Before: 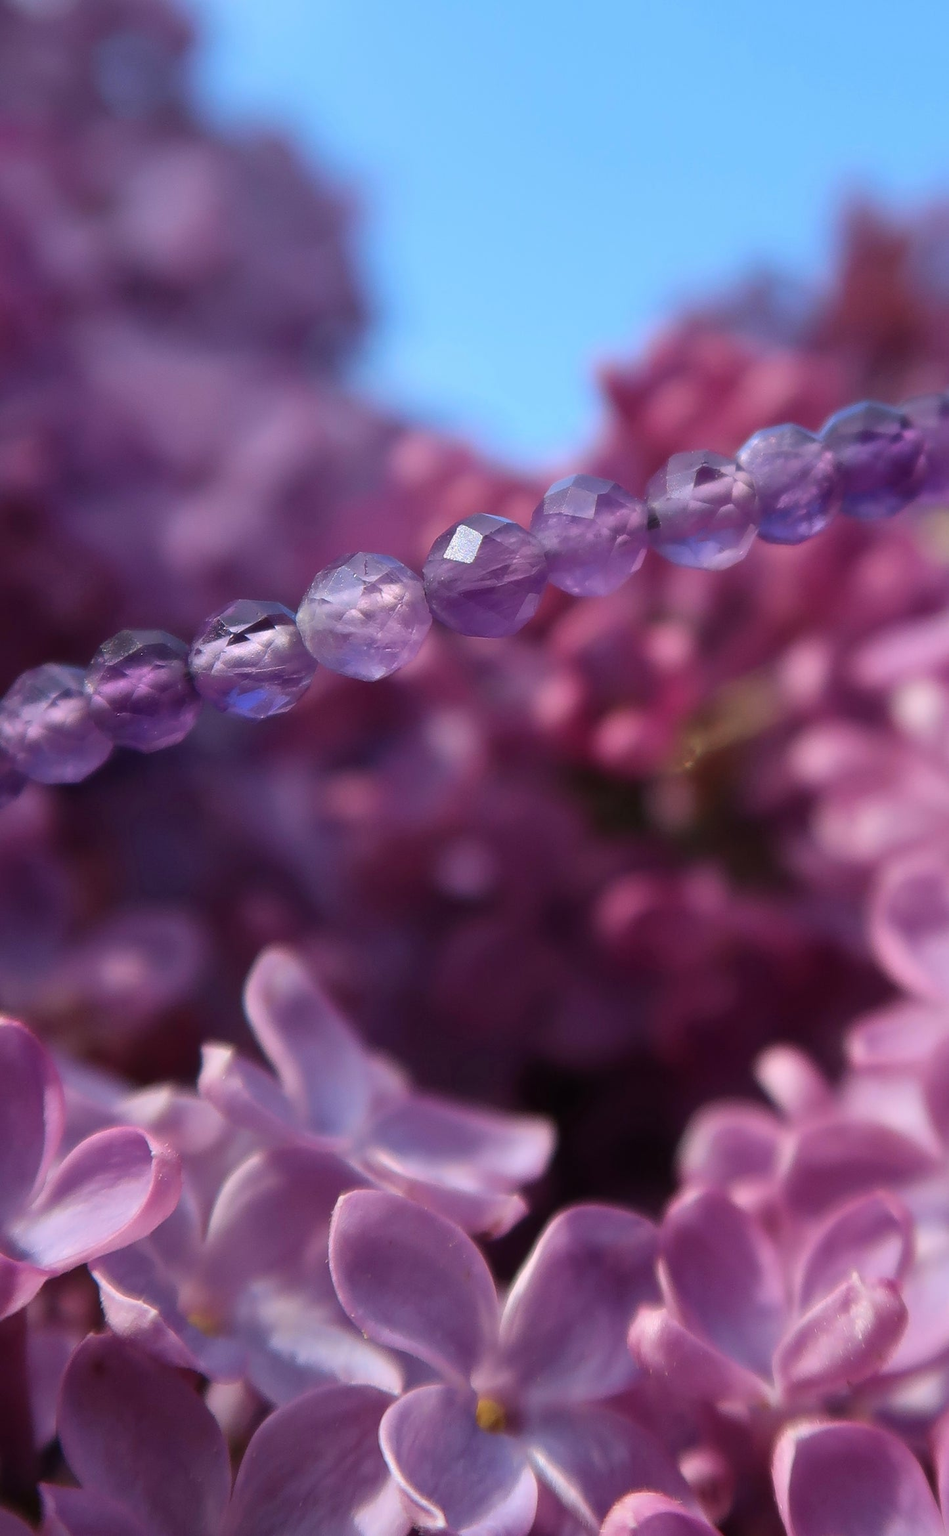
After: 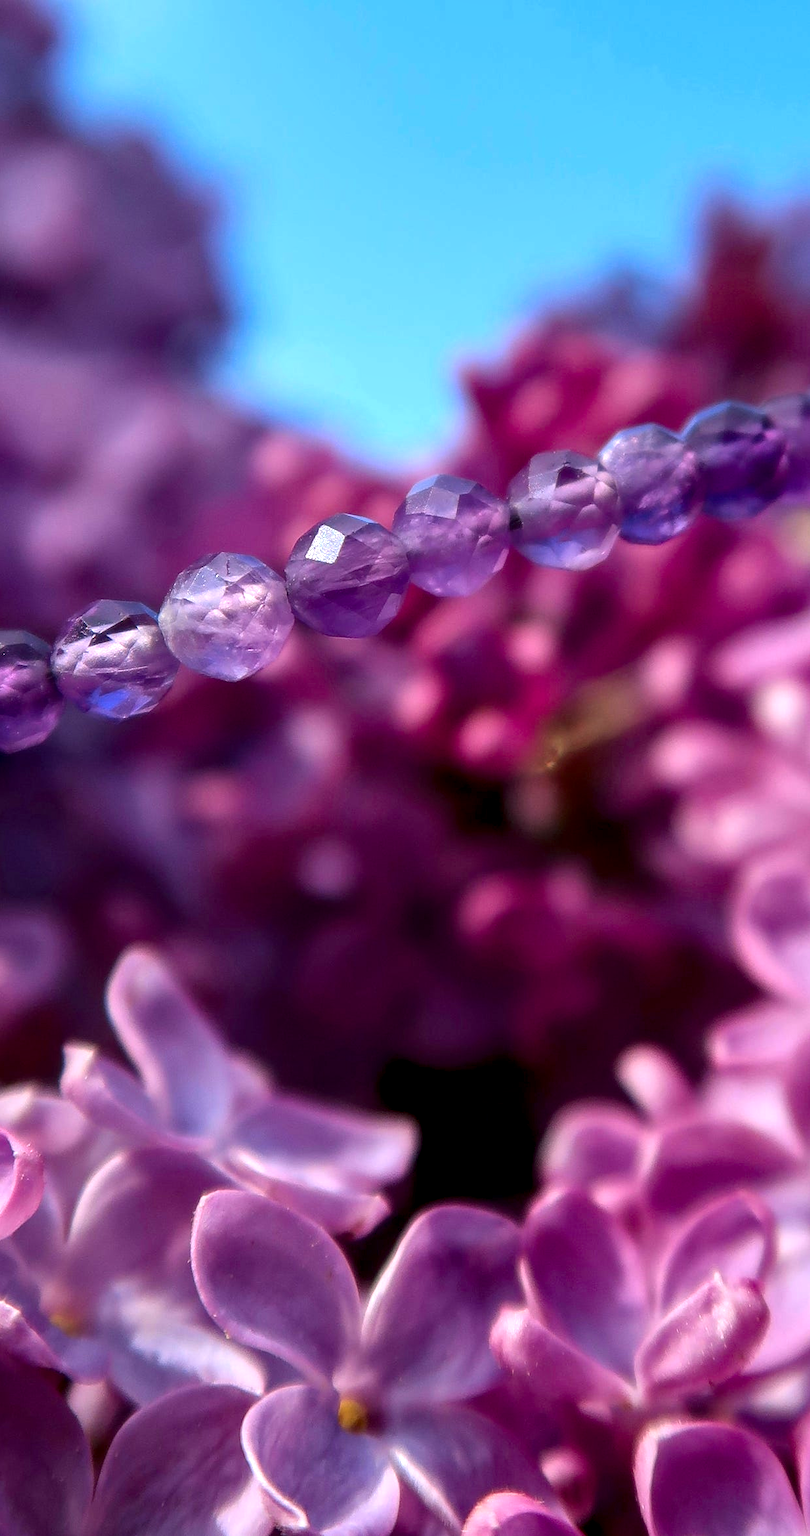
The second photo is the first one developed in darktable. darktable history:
contrast brightness saturation: brightness -0.02, saturation 0.35
crop and rotate: left 14.584%
local contrast: highlights 60%, shadows 60%, detail 160%
